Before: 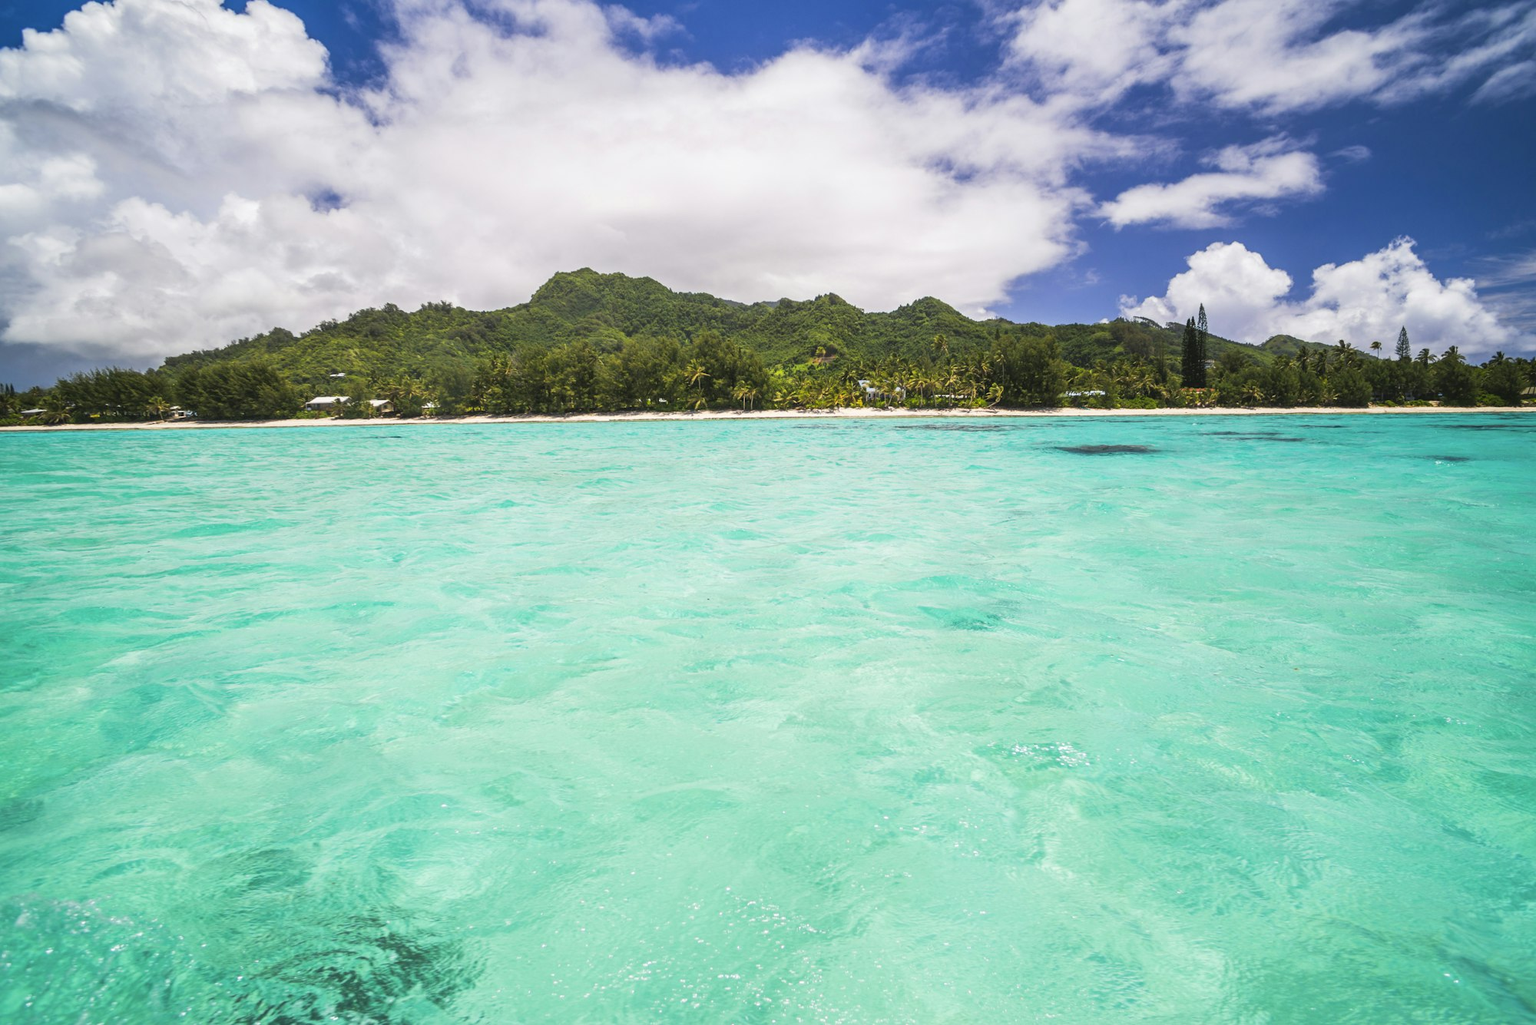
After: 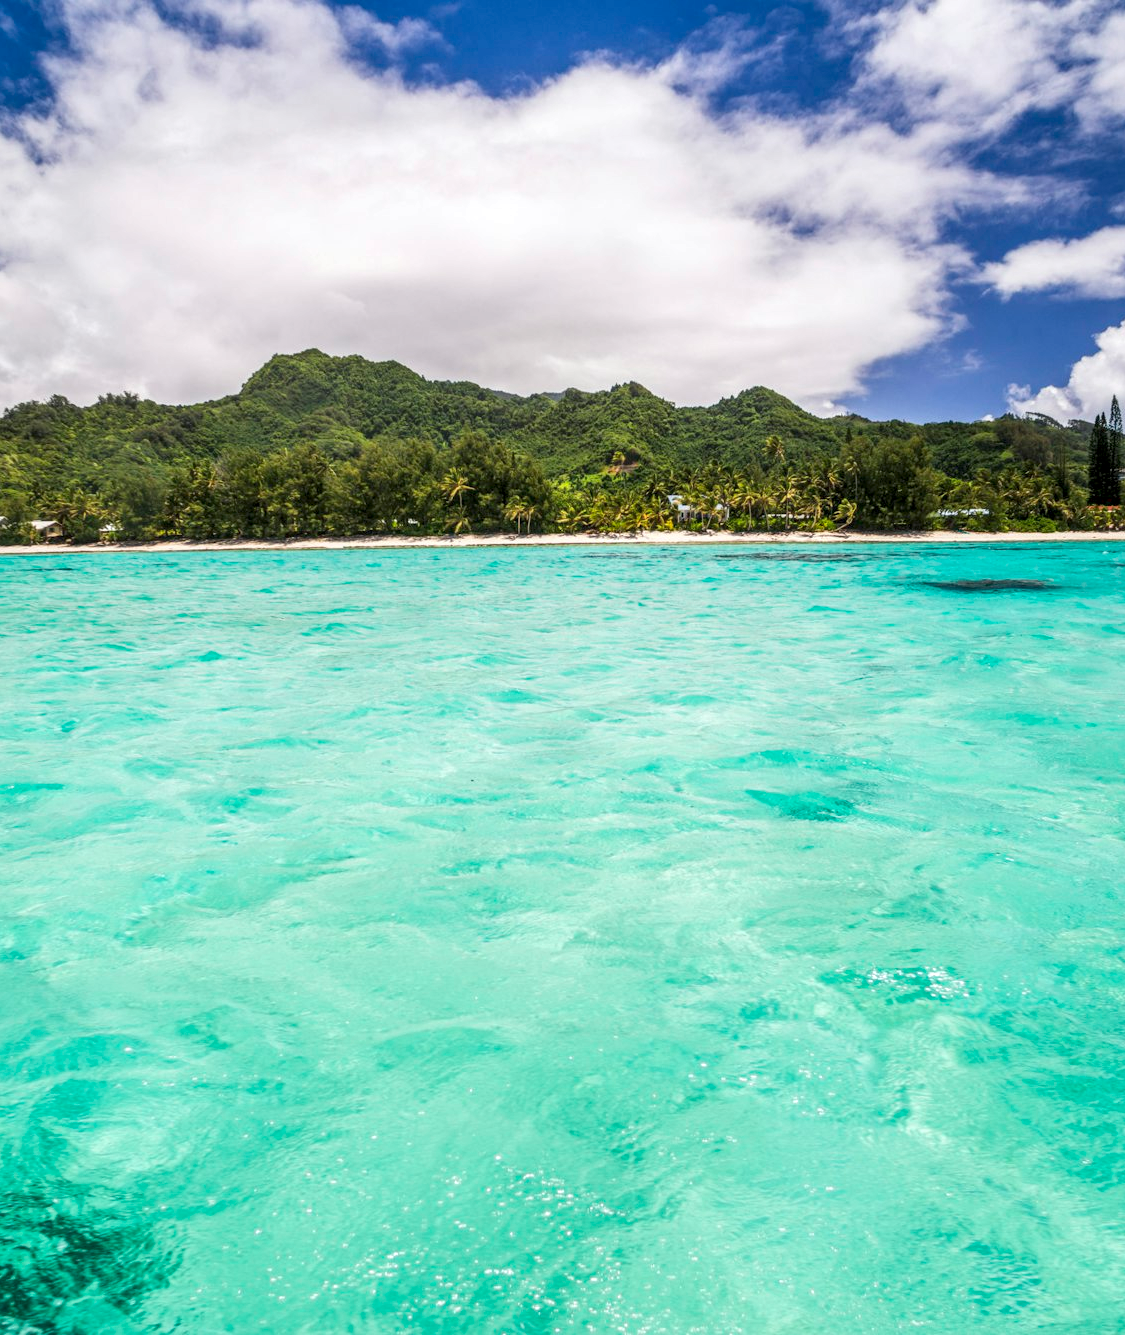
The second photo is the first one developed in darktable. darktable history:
local contrast: detail 140%
crop and rotate: left 22.516%, right 21.234%
